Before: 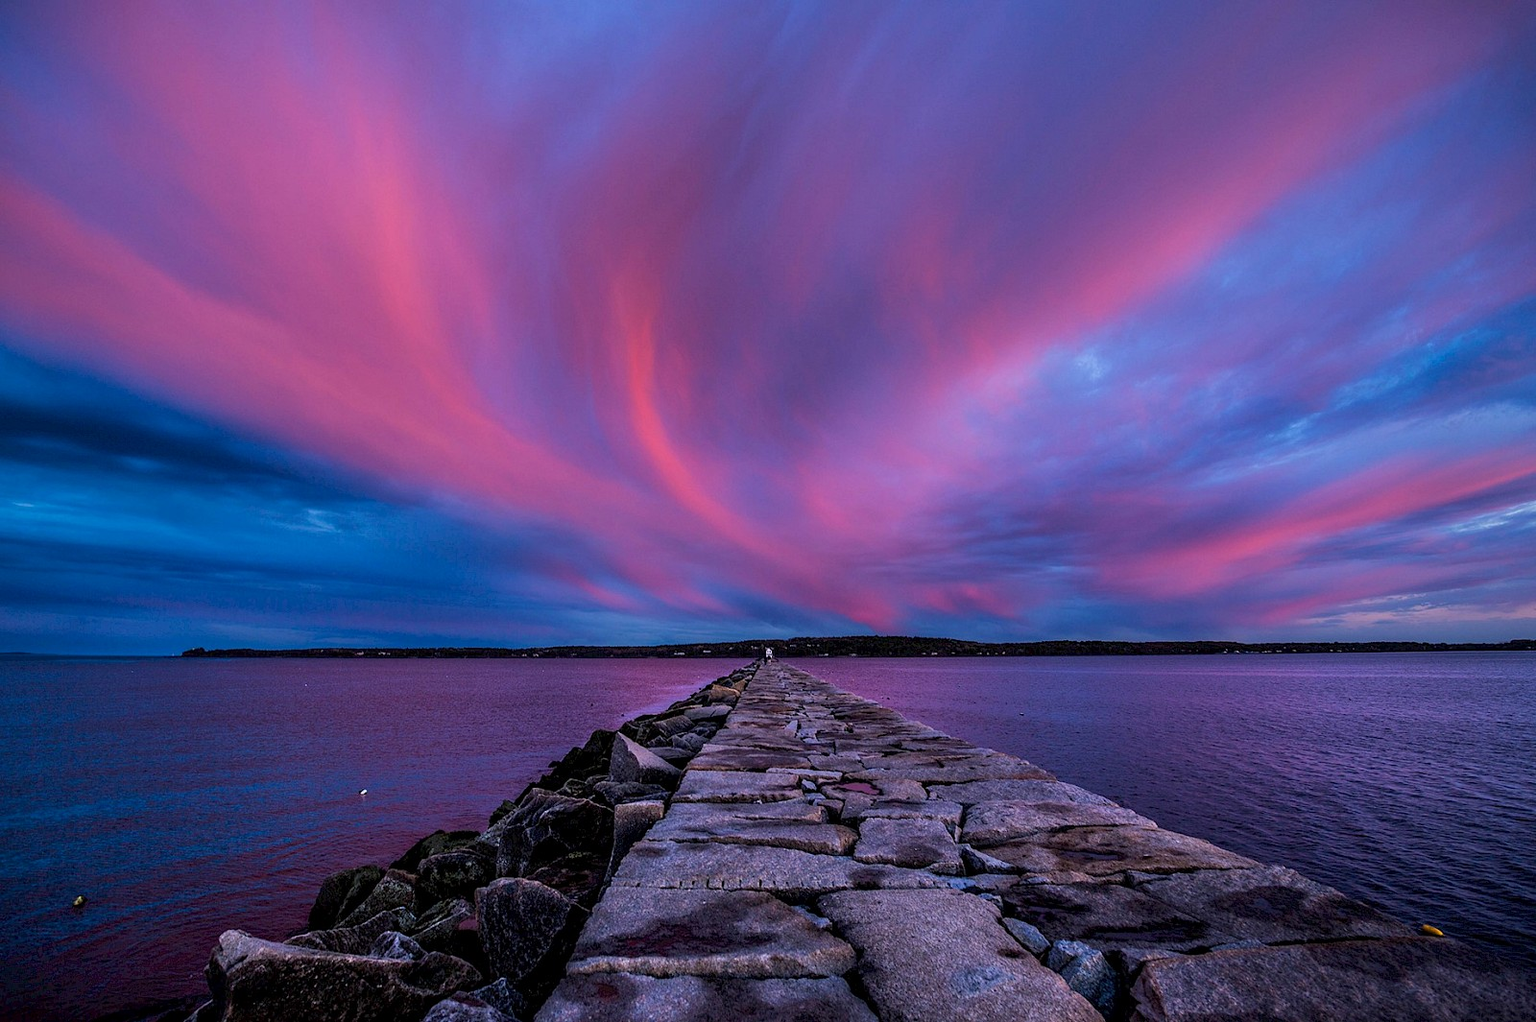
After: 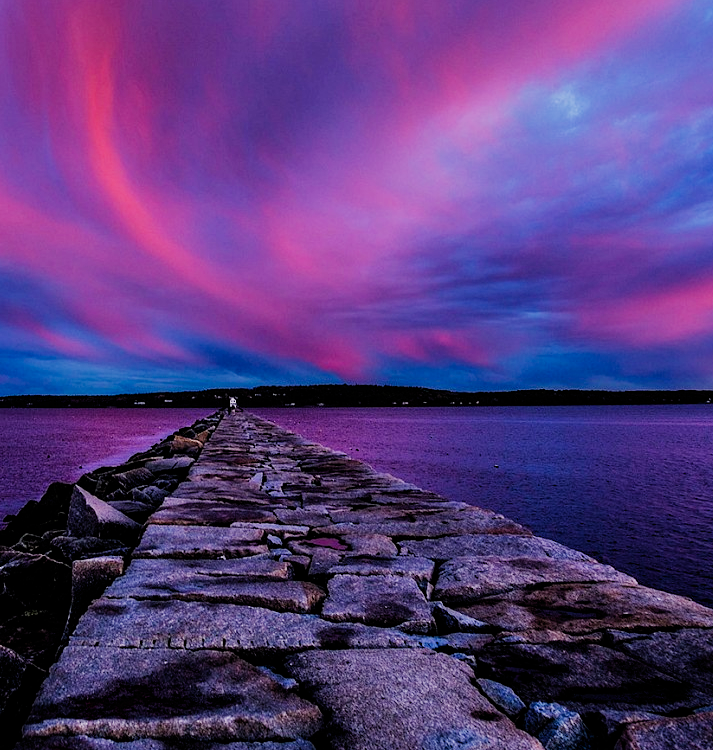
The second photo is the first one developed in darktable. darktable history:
filmic rgb: black relative exposure -8 EV, white relative exposure 4.02 EV, threshold 3 EV, hardness 4.13, contrast 1.38, preserve chrominance no, color science v5 (2021), enable highlight reconstruction true
crop: left 35.513%, top 26.128%, right 19.871%, bottom 3.414%
